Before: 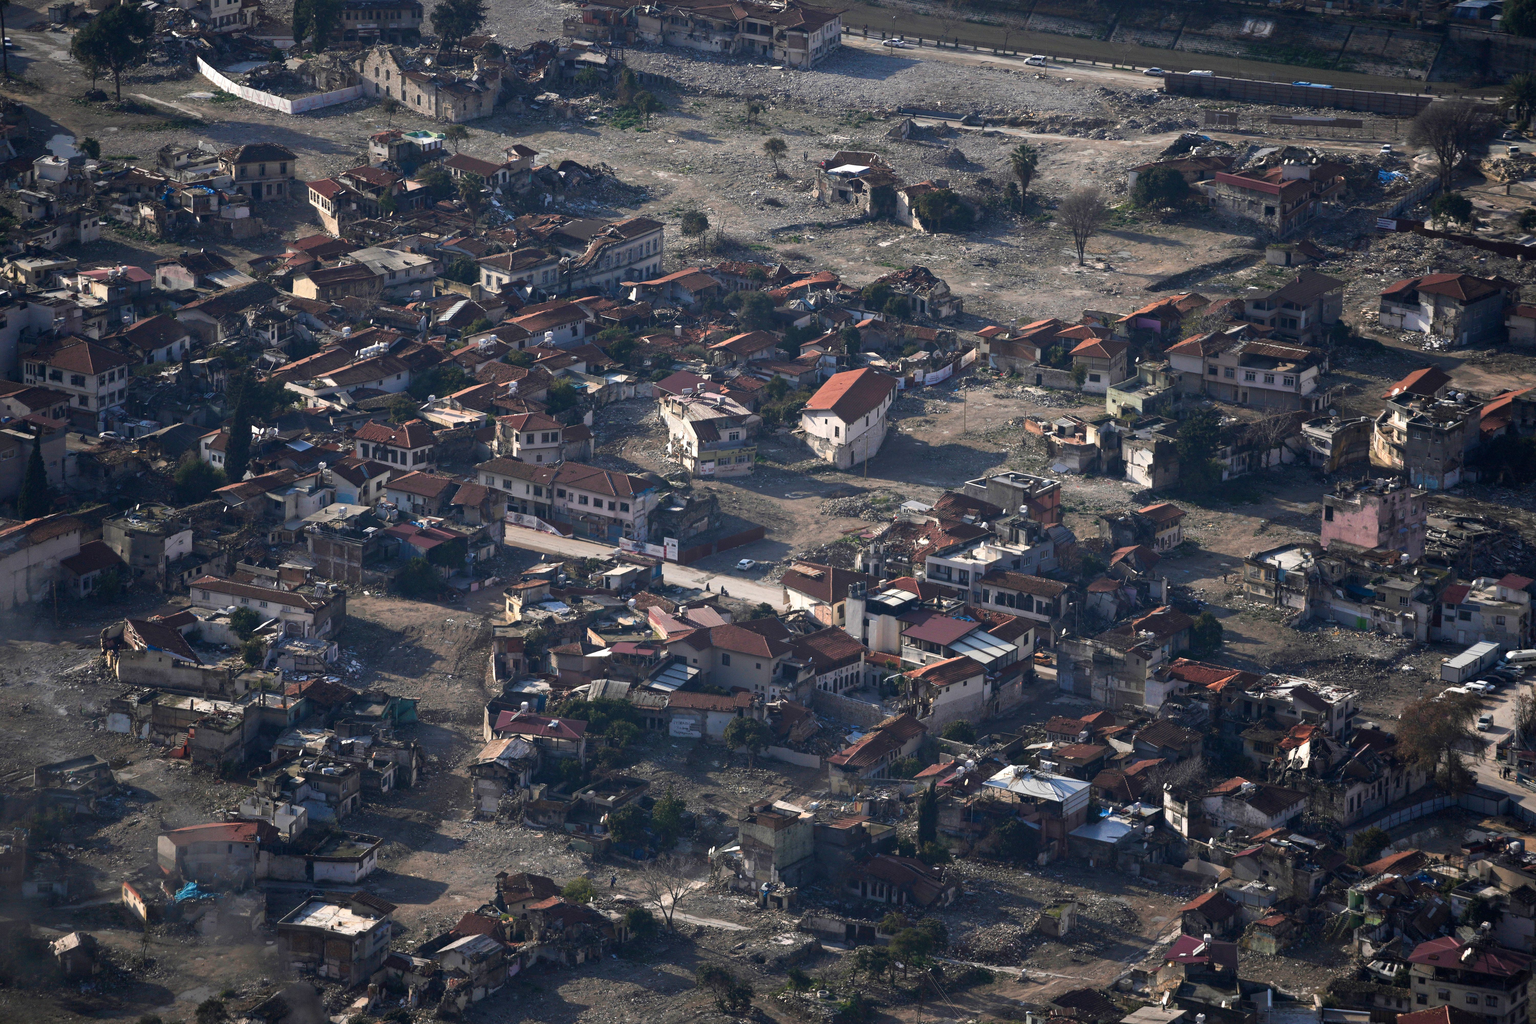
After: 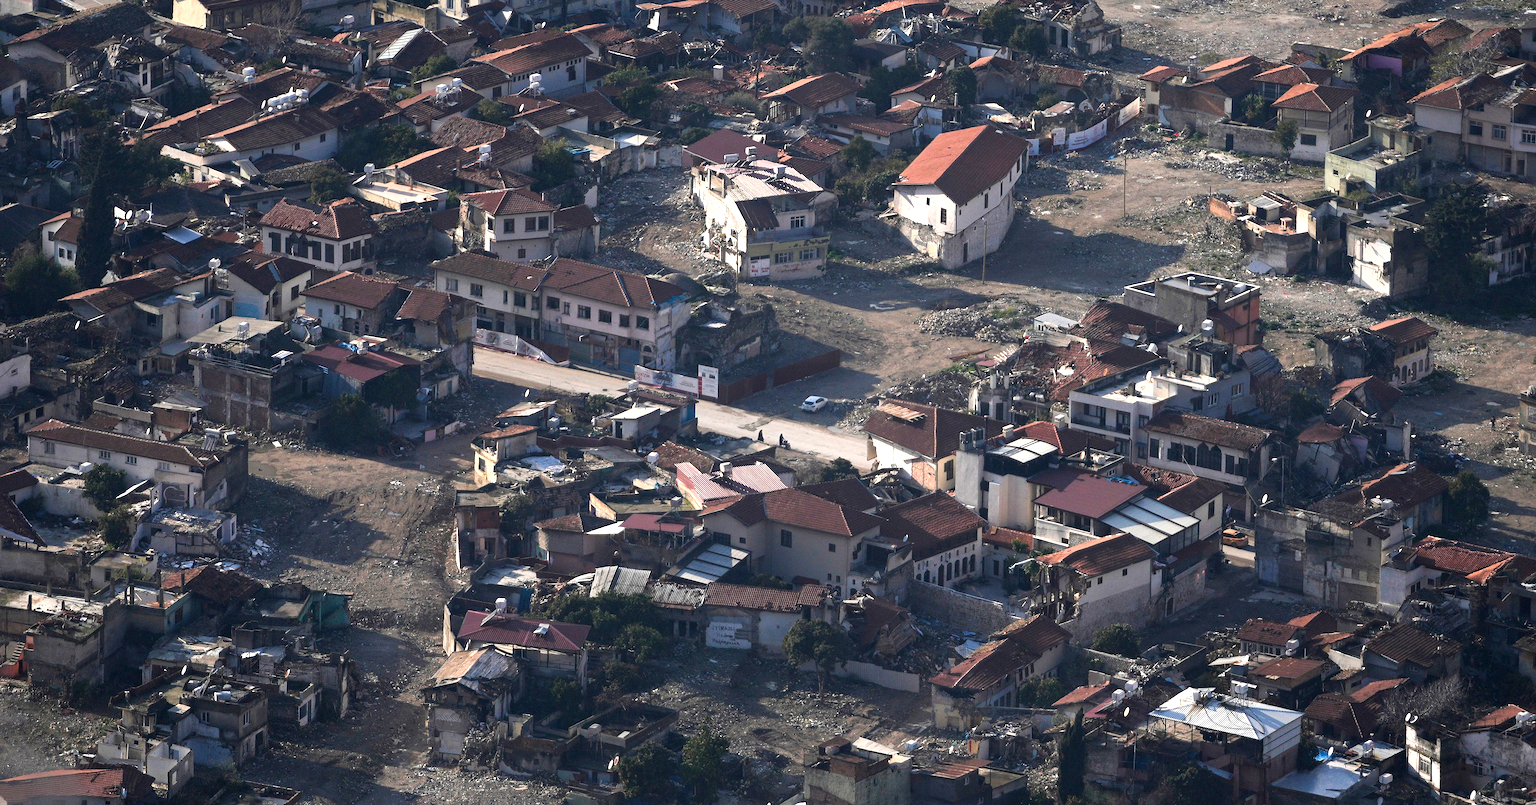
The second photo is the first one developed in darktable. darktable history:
sharpen: radius 0.993
tone equalizer: -8 EV -0.429 EV, -7 EV -0.355 EV, -6 EV -0.332 EV, -5 EV -0.257 EV, -3 EV 0.192 EV, -2 EV 0.338 EV, -1 EV 0.389 EV, +0 EV 0.423 EV
crop: left 11.134%, top 27.312%, right 18.233%, bottom 17.103%
